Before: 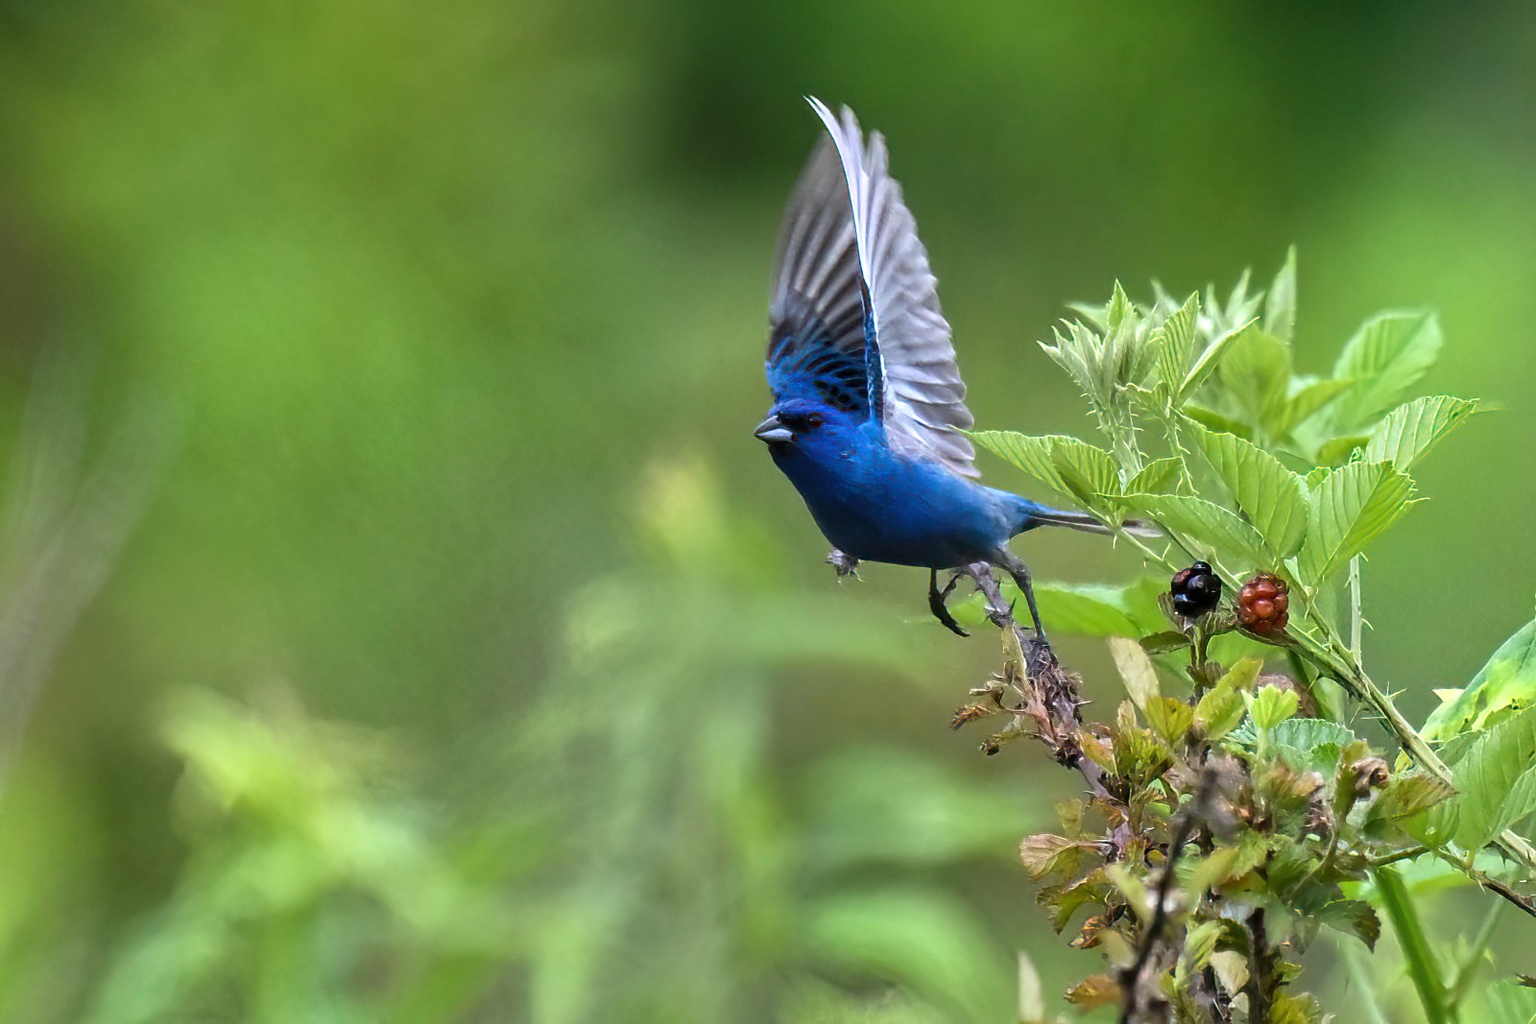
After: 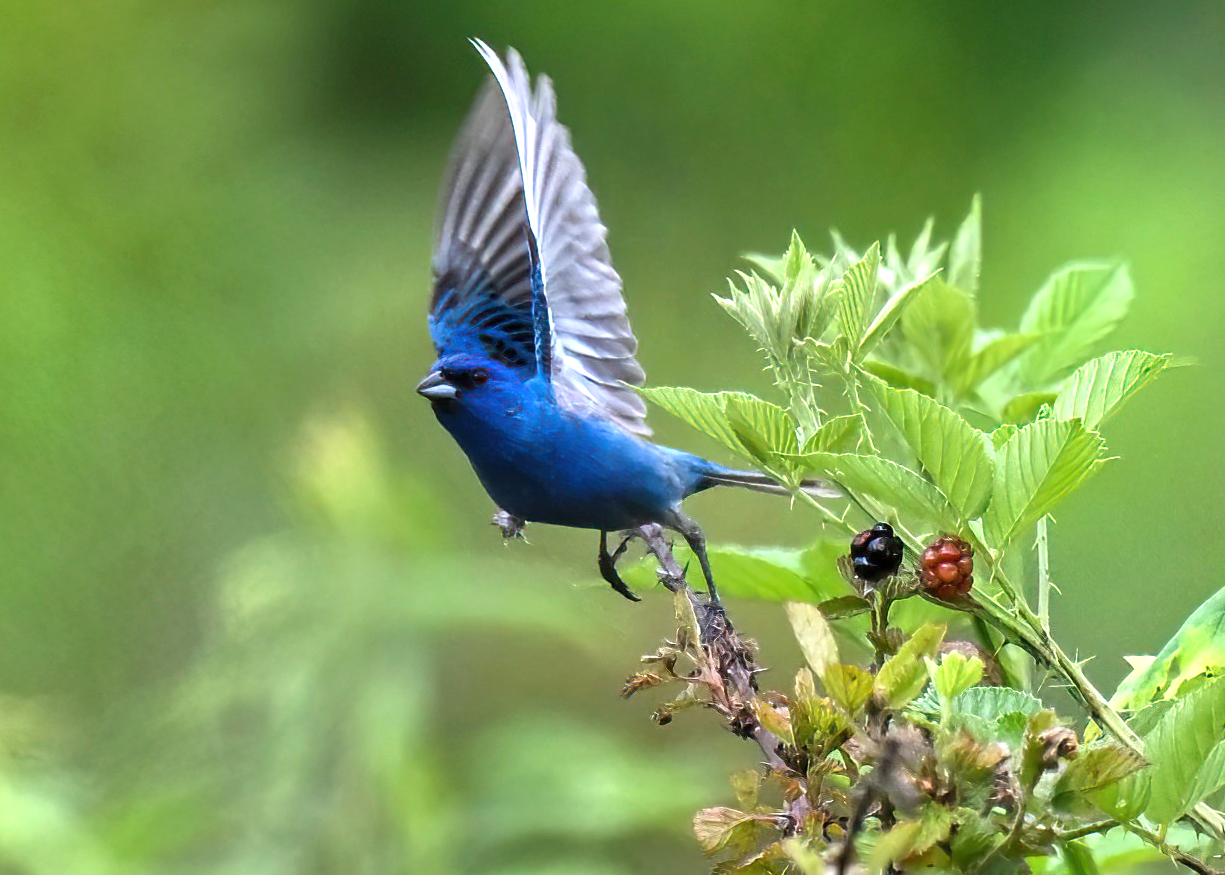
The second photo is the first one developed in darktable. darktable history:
crop: left 23.095%, top 5.827%, bottom 11.854%
exposure: exposure 0.376 EV, compensate highlight preservation false
